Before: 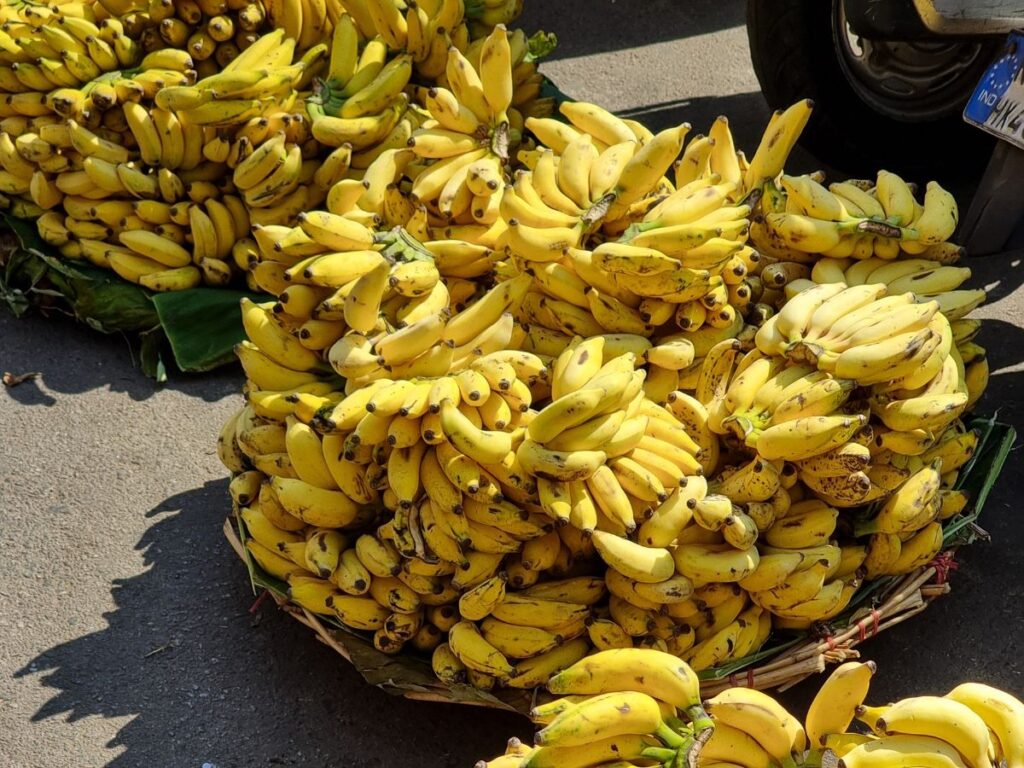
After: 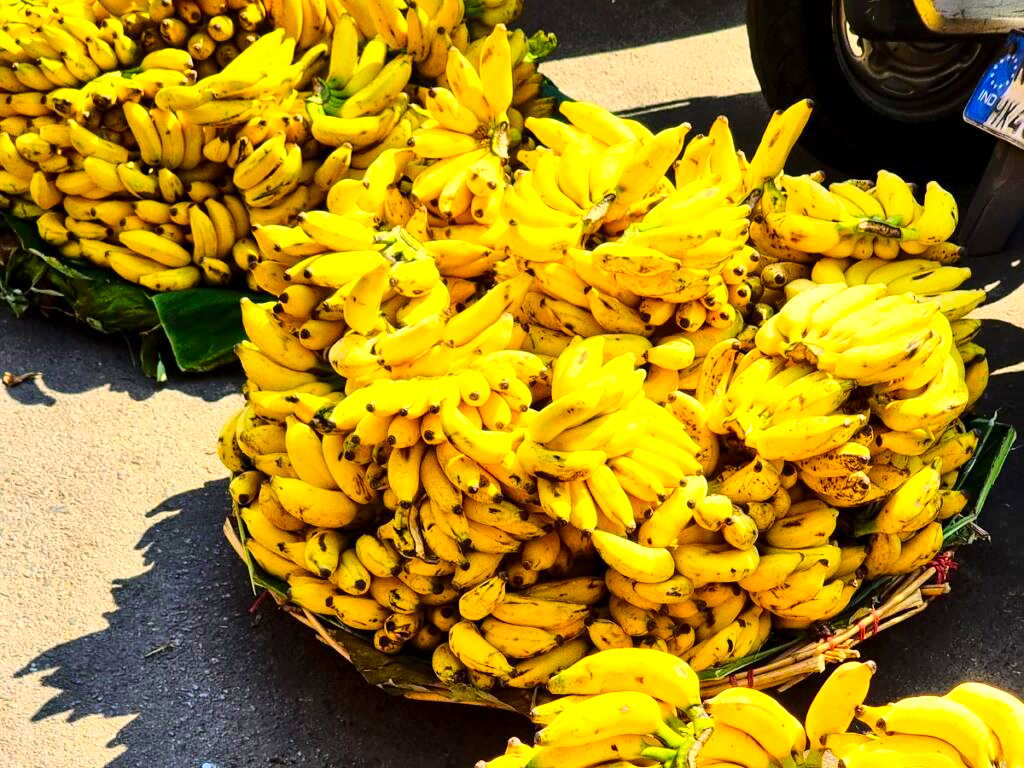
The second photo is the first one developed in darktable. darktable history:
local contrast: mode bilateral grid, contrast 21, coarseness 49, detail 120%, midtone range 0.2
contrast brightness saturation: contrast 0.08, saturation 0.199
color balance rgb: highlights gain › chroma 2.063%, highlights gain › hue 64.82°, perceptual saturation grading › global saturation 14.611%, perceptual brilliance grading › global brilliance 18.098%, global vibrance 19.626%
base curve: curves: ch0 [(0, 0) (0.028, 0.03) (0.121, 0.232) (0.46, 0.748) (0.859, 0.968) (1, 1)]
color zones: mix -93.69%
